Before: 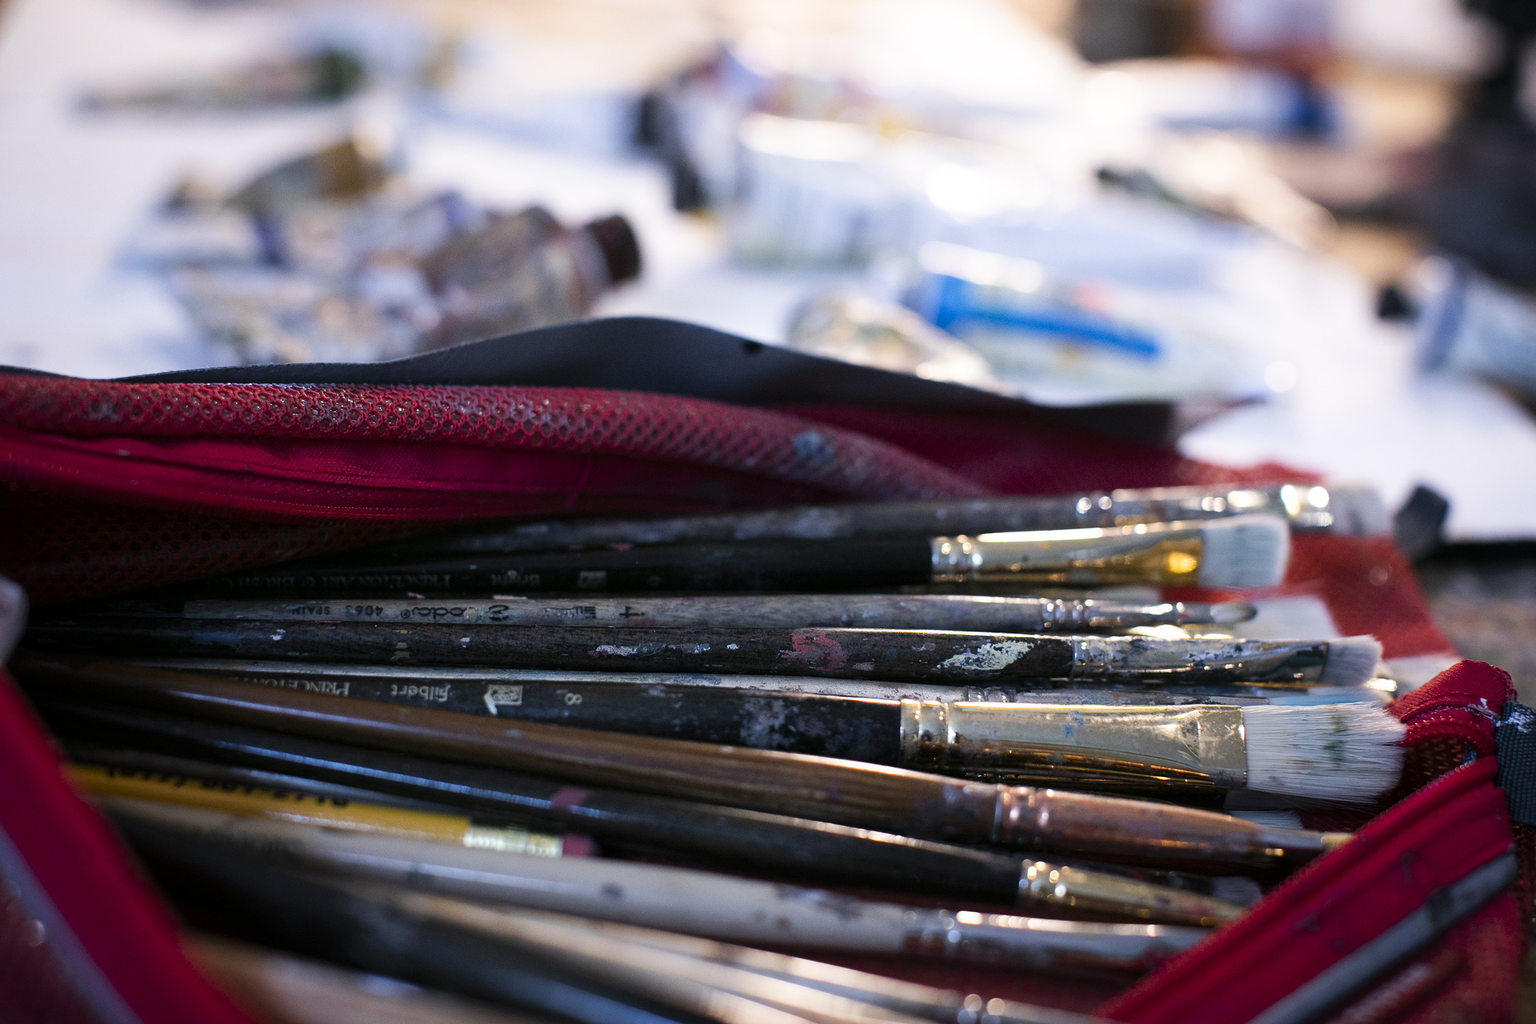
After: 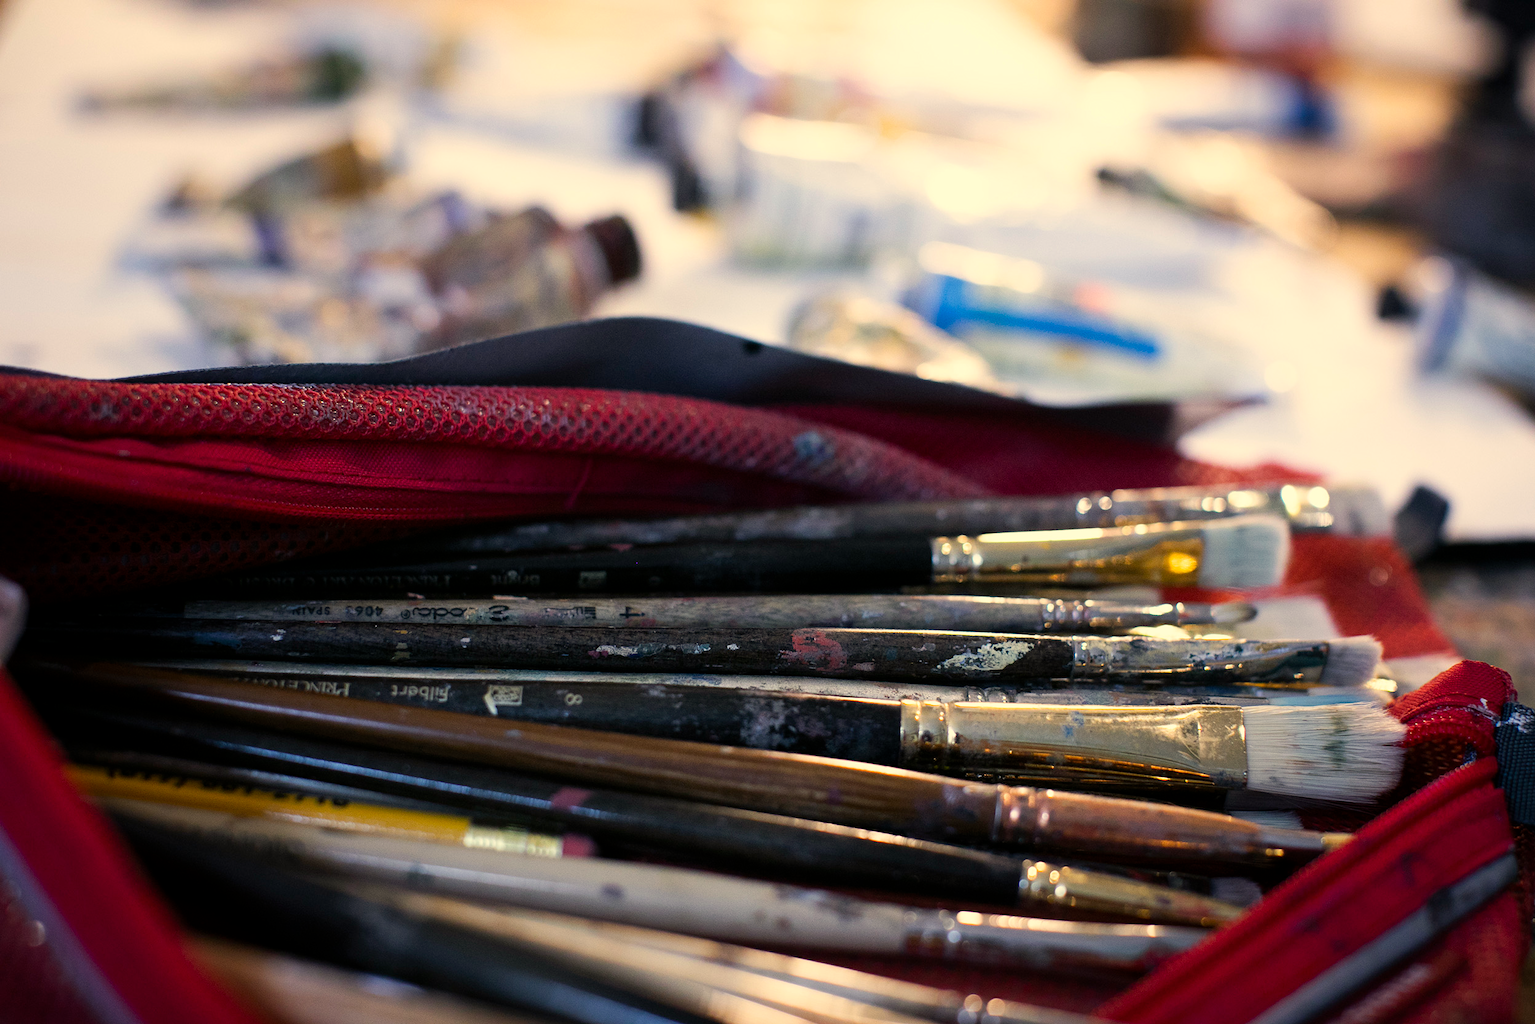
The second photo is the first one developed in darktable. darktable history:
color correction: highlights a* 2.6, highlights b* 22.94
